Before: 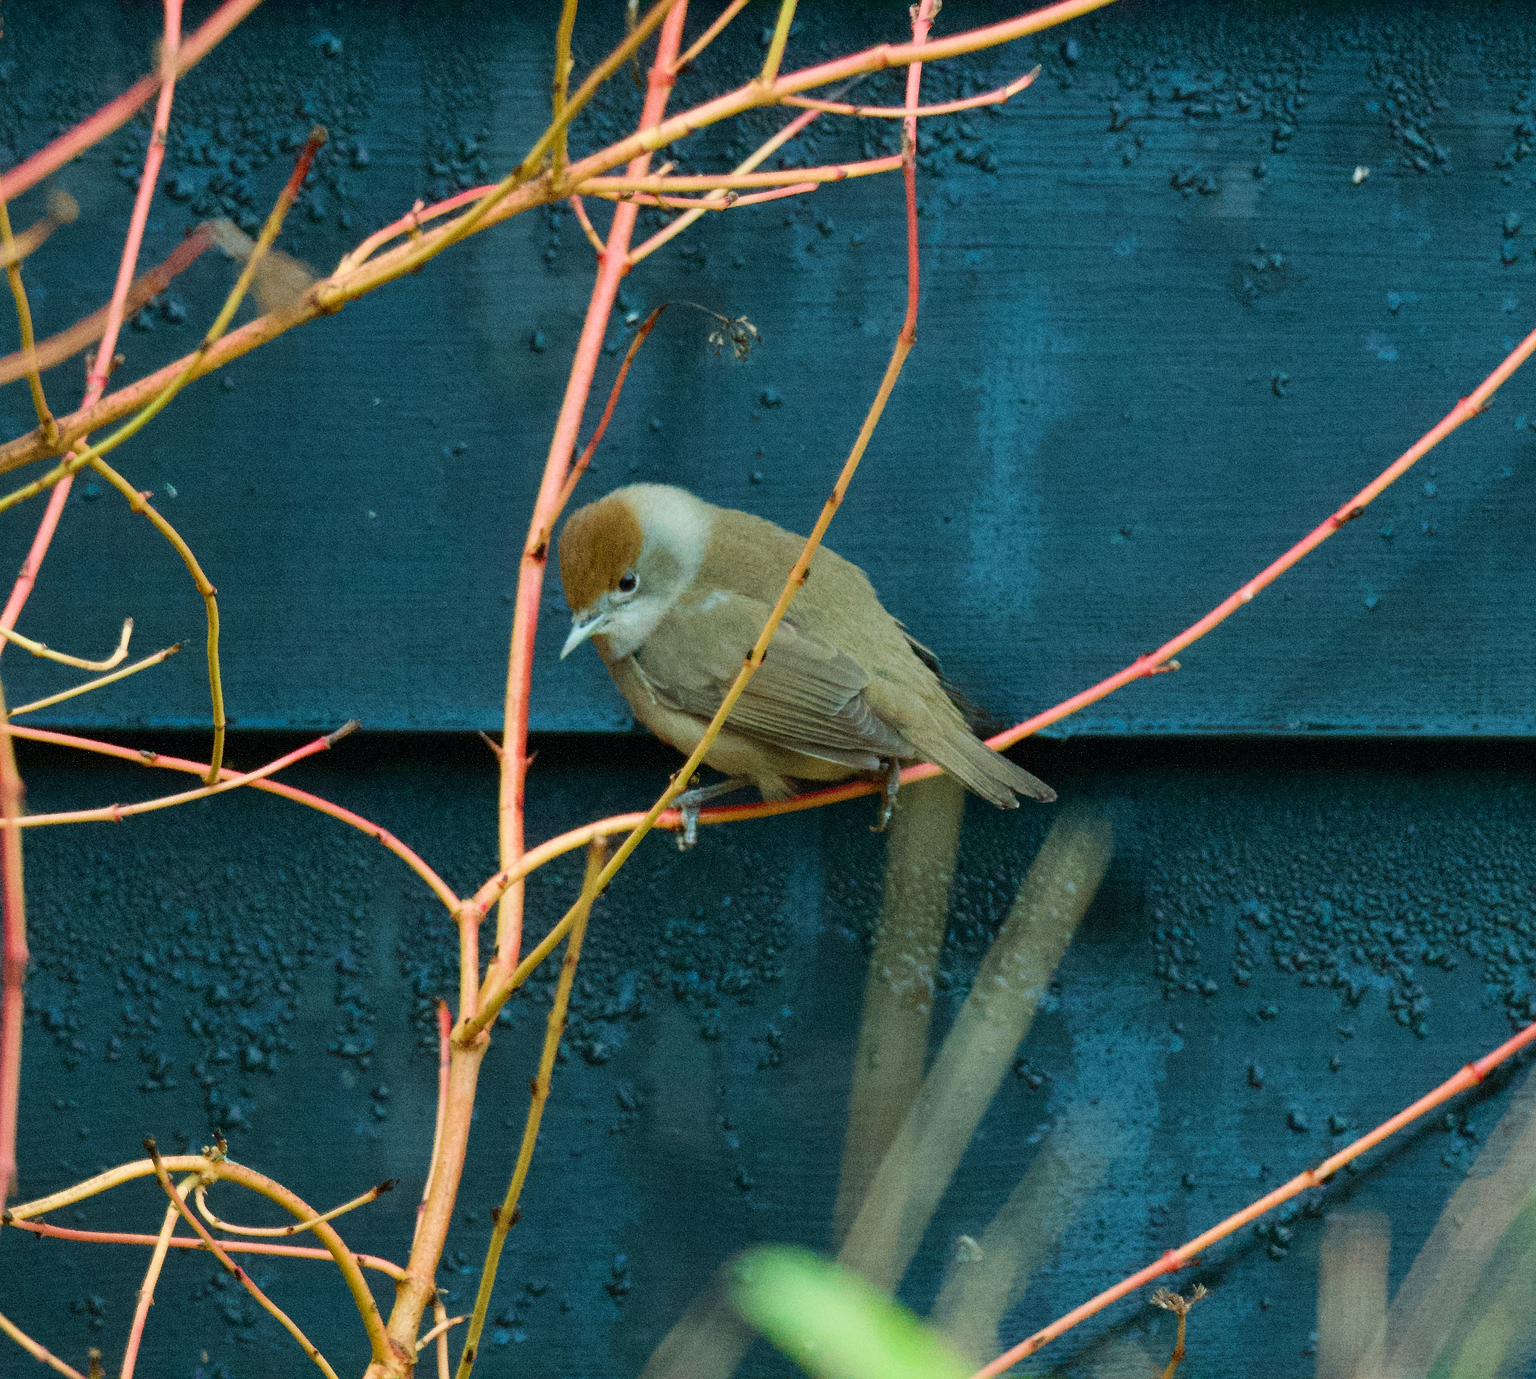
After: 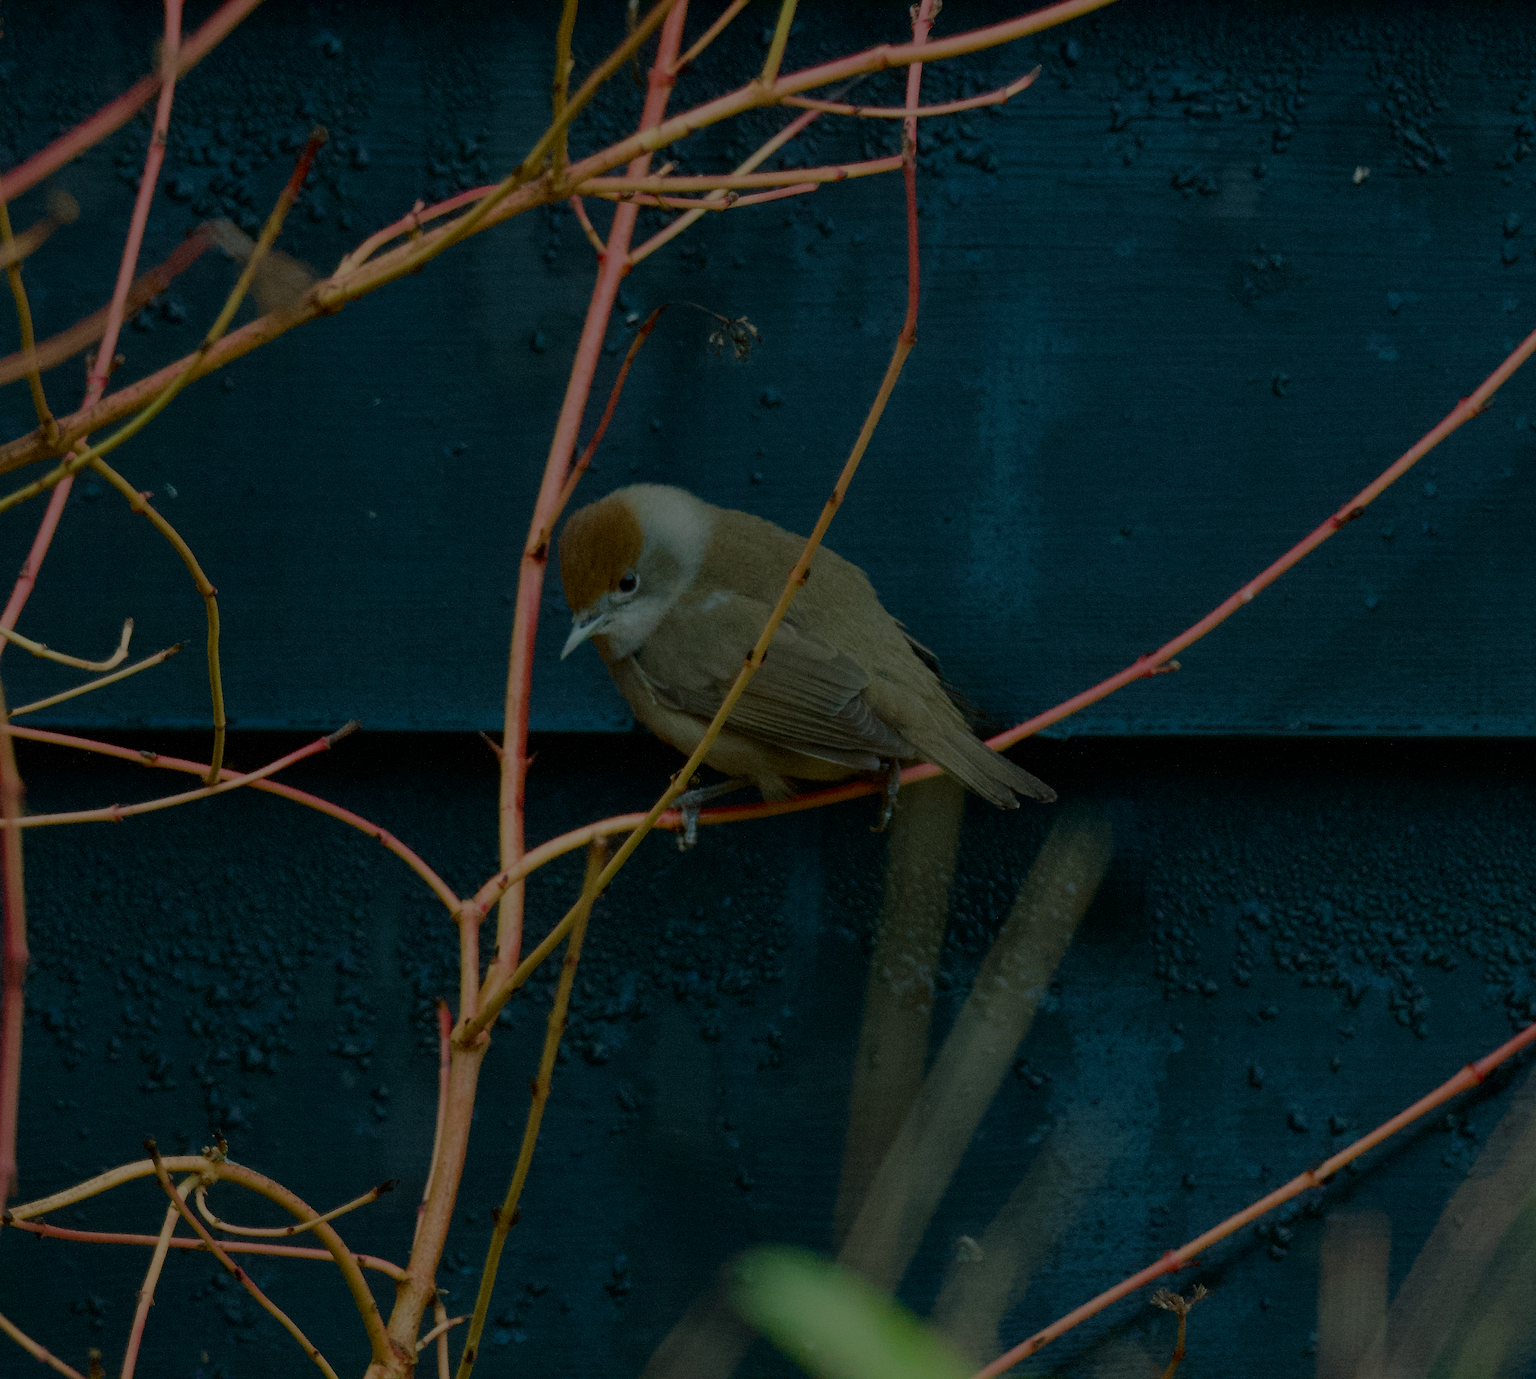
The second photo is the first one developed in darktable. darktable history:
base curve: curves: ch0 [(0, 0) (0.257, 0.25) (0.482, 0.586) (0.757, 0.871) (1, 1)], preserve colors none
contrast brightness saturation: contrast 0.142
exposure: black level correction 0.001, compensate exposure bias true, compensate highlight preservation false
